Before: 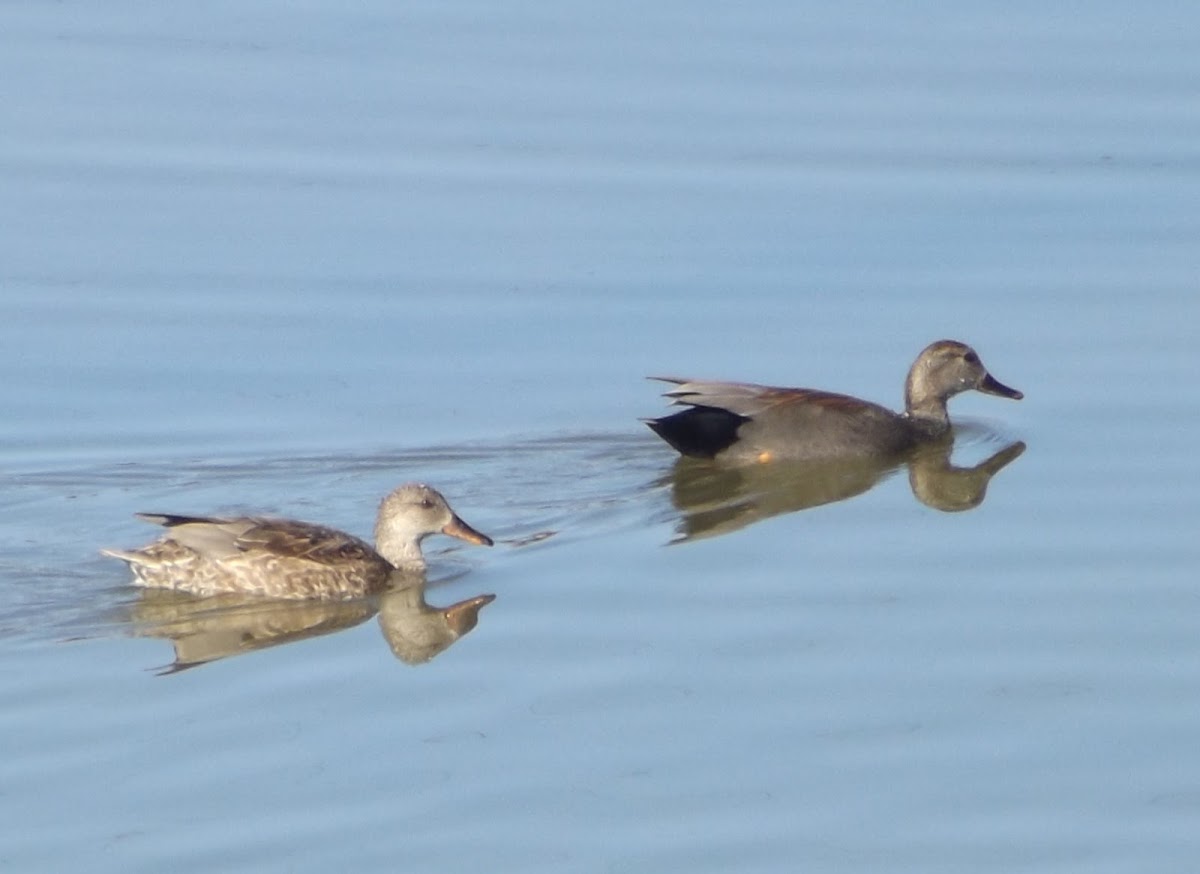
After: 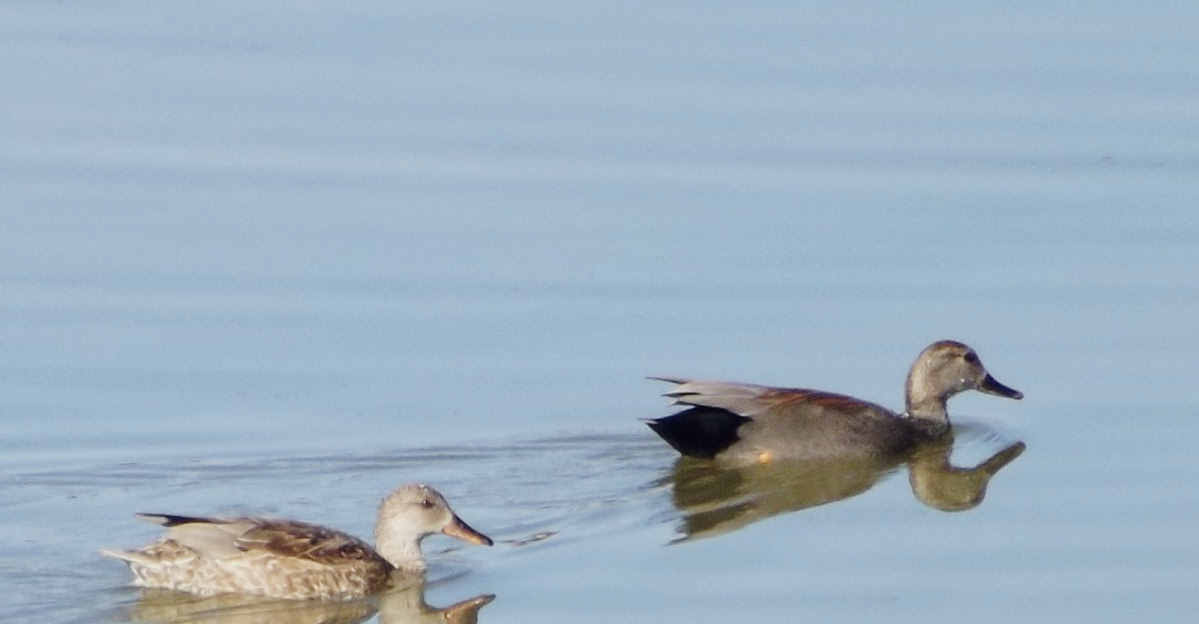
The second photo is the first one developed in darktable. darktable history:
crop: right 0.001%, bottom 28.593%
tone curve: curves: ch0 [(0, 0) (0.049, 0.01) (0.154, 0.081) (0.491, 0.519) (0.748, 0.765) (1, 0.919)]; ch1 [(0, 0) (0.172, 0.123) (0.317, 0.272) (0.391, 0.424) (0.499, 0.497) (0.531, 0.541) (0.615, 0.608) (0.741, 0.783) (1, 1)]; ch2 [(0, 0) (0.411, 0.424) (0.483, 0.478) (0.546, 0.532) (0.652, 0.633) (1, 1)], preserve colors none
